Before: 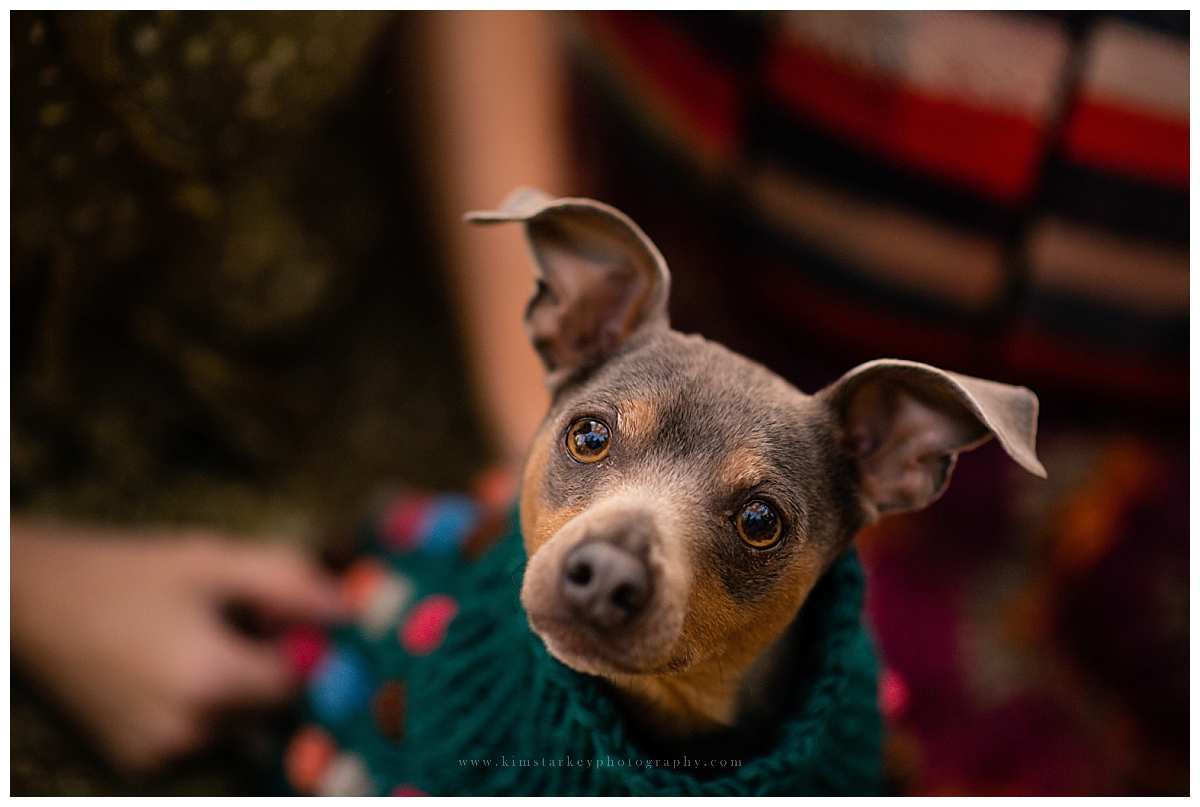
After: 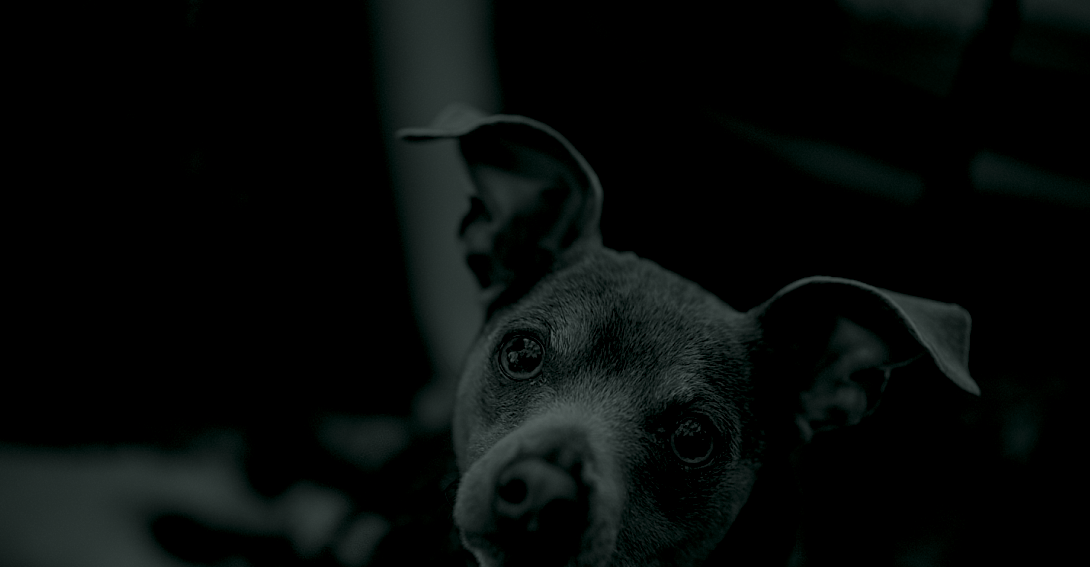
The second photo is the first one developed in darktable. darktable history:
local contrast: detail 150%
crop: left 5.596%, top 10.314%, right 3.534%, bottom 19.395%
exposure: exposure -0.21 EV, compensate highlight preservation false
colorize: hue 90°, saturation 19%, lightness 1.59%, version 1
